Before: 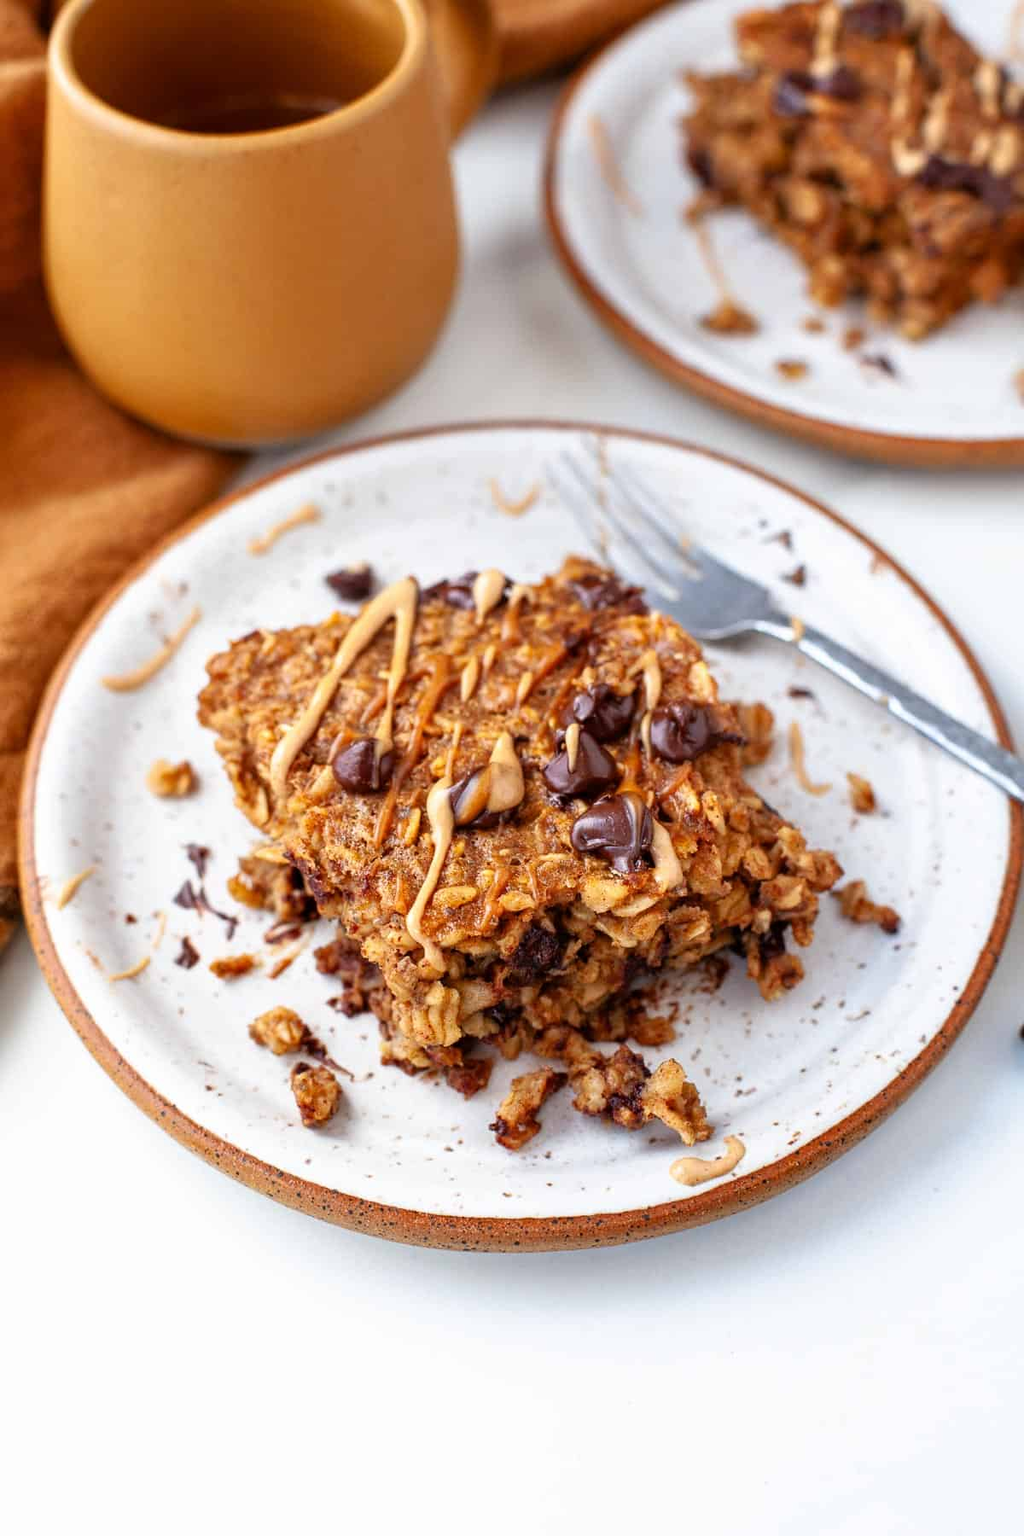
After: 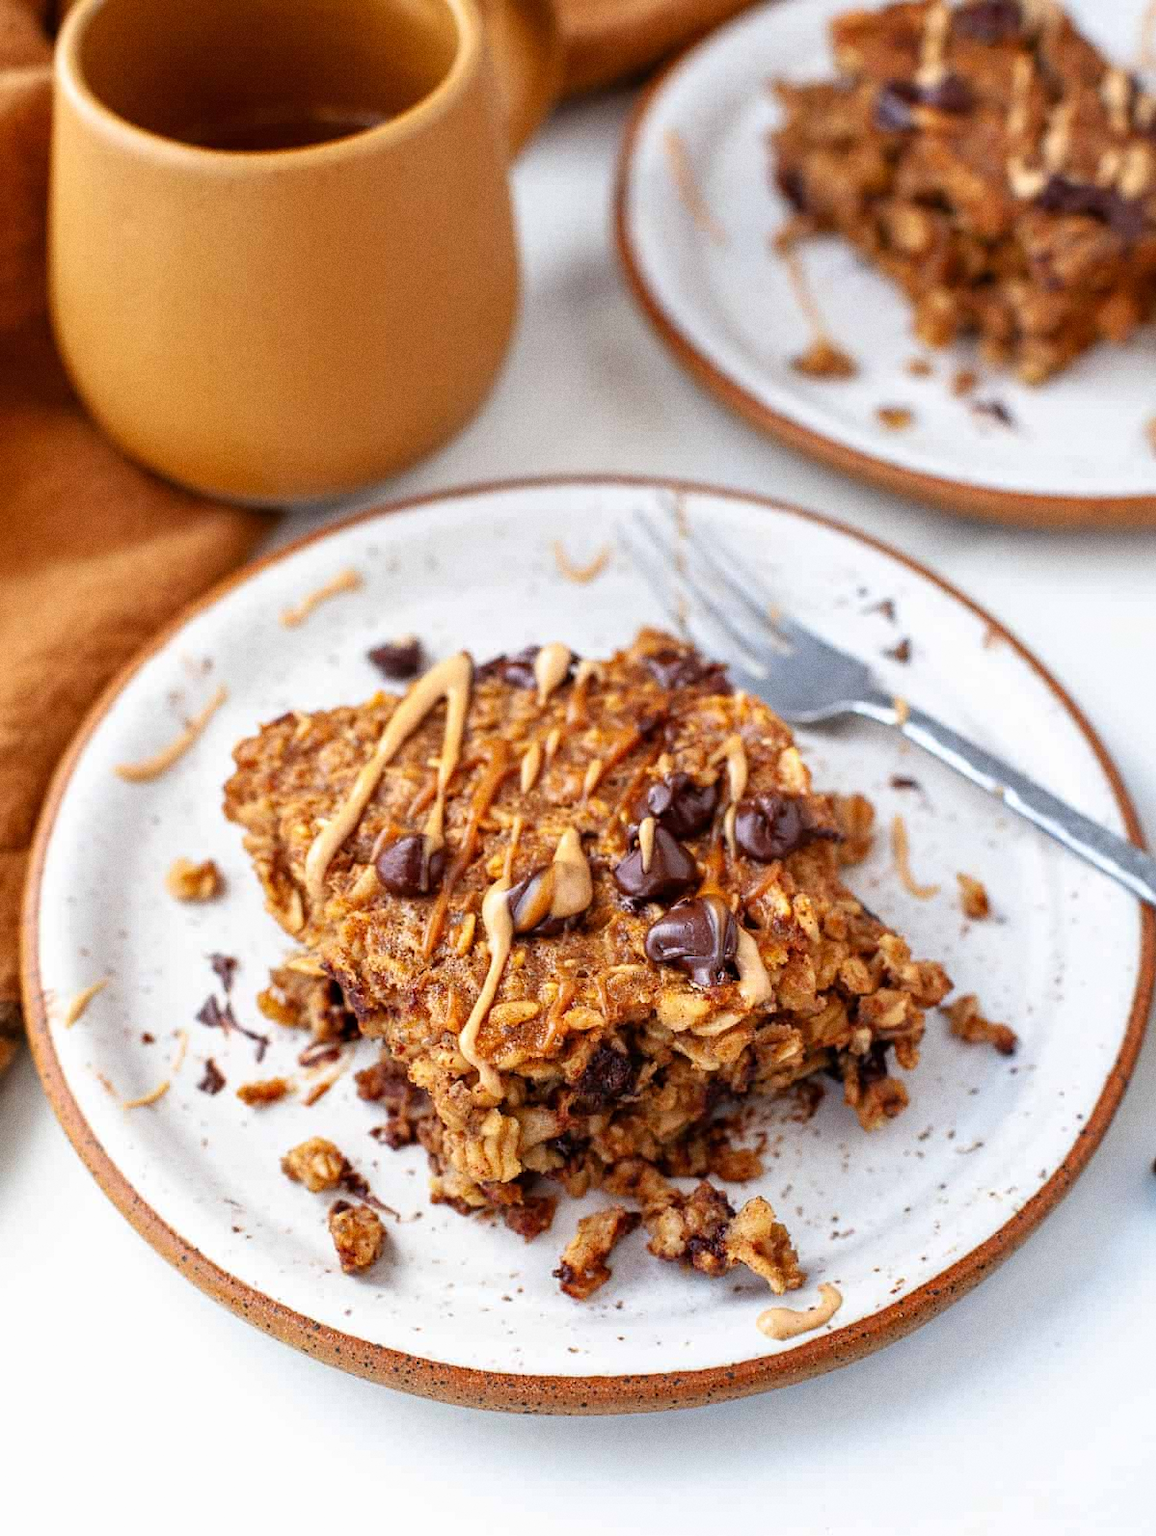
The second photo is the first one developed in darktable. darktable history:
grain: on, module defaults
crop and rotate: top 0%, bottom 11.49%
